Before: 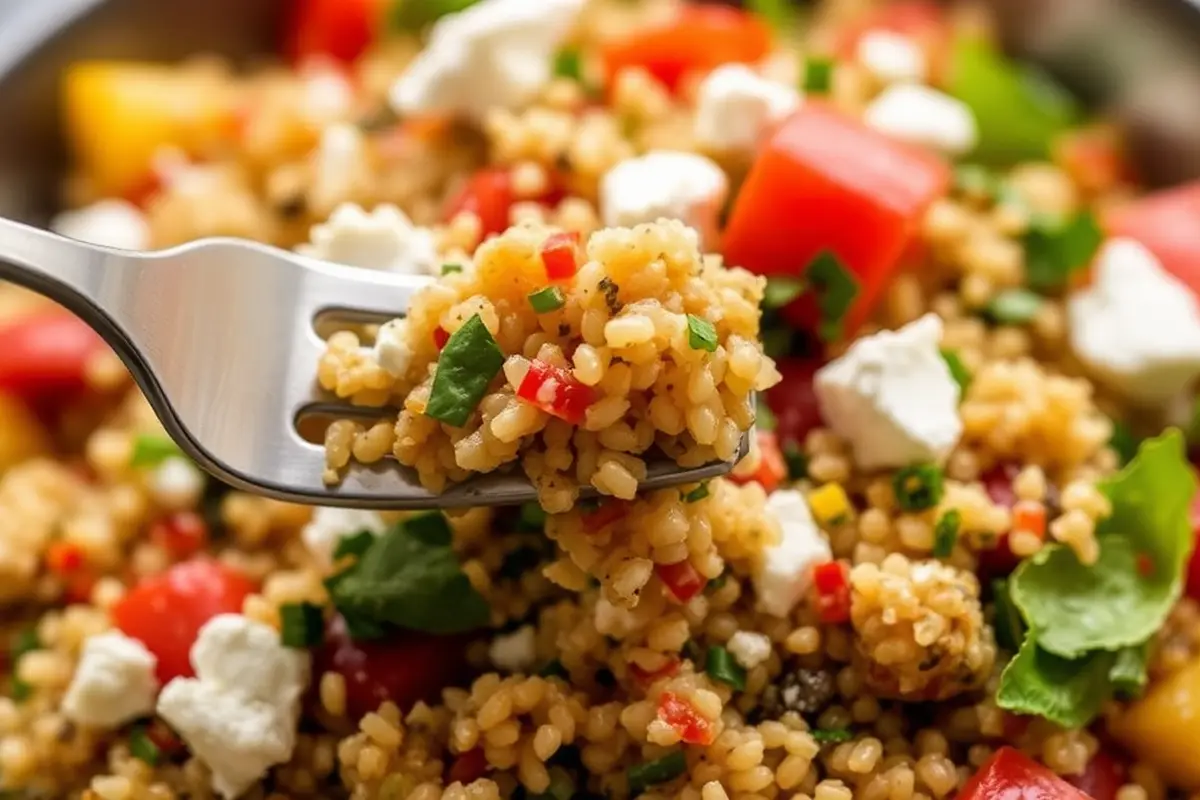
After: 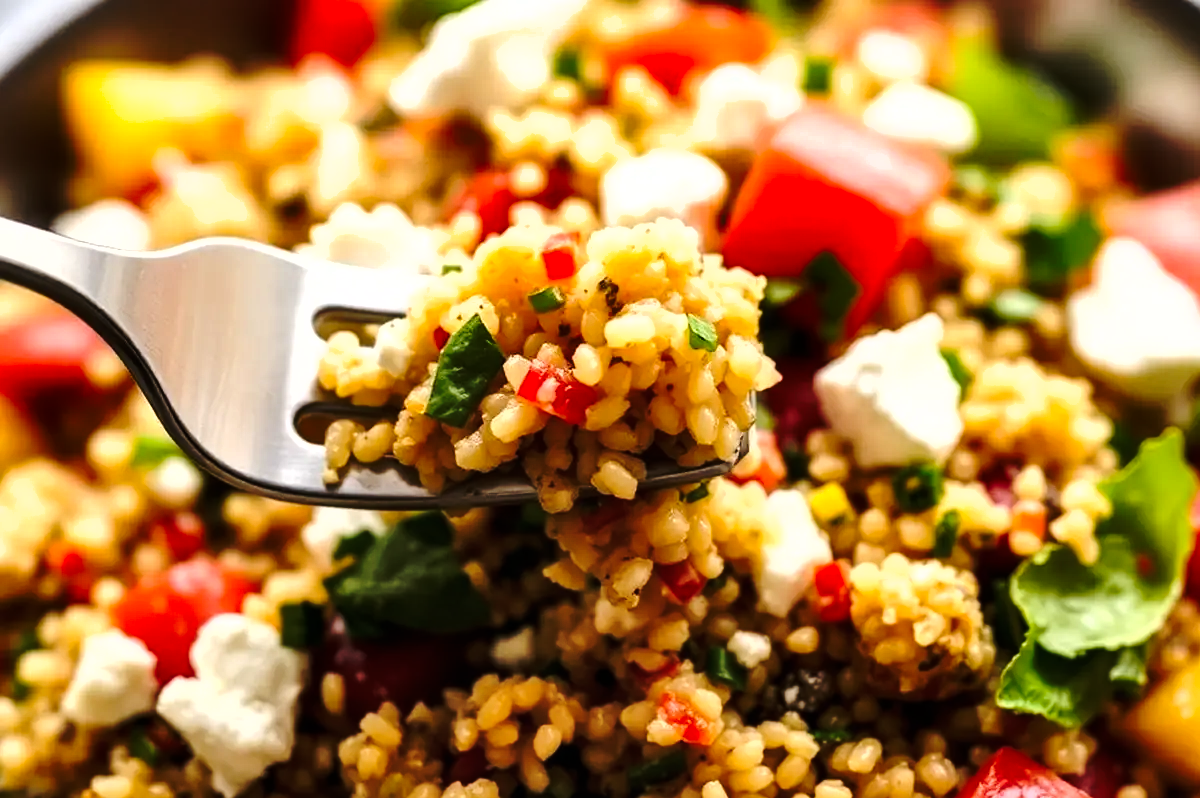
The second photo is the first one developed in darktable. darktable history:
base curve: curves: ch0 [(0, 0) (0.073, 0.04) (0.157, 0.139) (0.492, 0.492) (0.758, 0.758) (1, 1)], preserve colors none
tone equalizer: -8 EV -0.75 EV, -7 EV -0.7 EV, -6 EV -0.6 EV, -5 EV -0.4 EV, -3 EV 0.4 EV, -2 EV 0.6 EV, -1 EV 0.7 EV, +0 EV 0.75 EV, edges refinement/feathering 500, mask exposure compensation -1.57 EV, preserve details no
shadows and highlights: low approximation 0.01, soften with gaussian
crop: top 0.05%, bottom 0.098%
